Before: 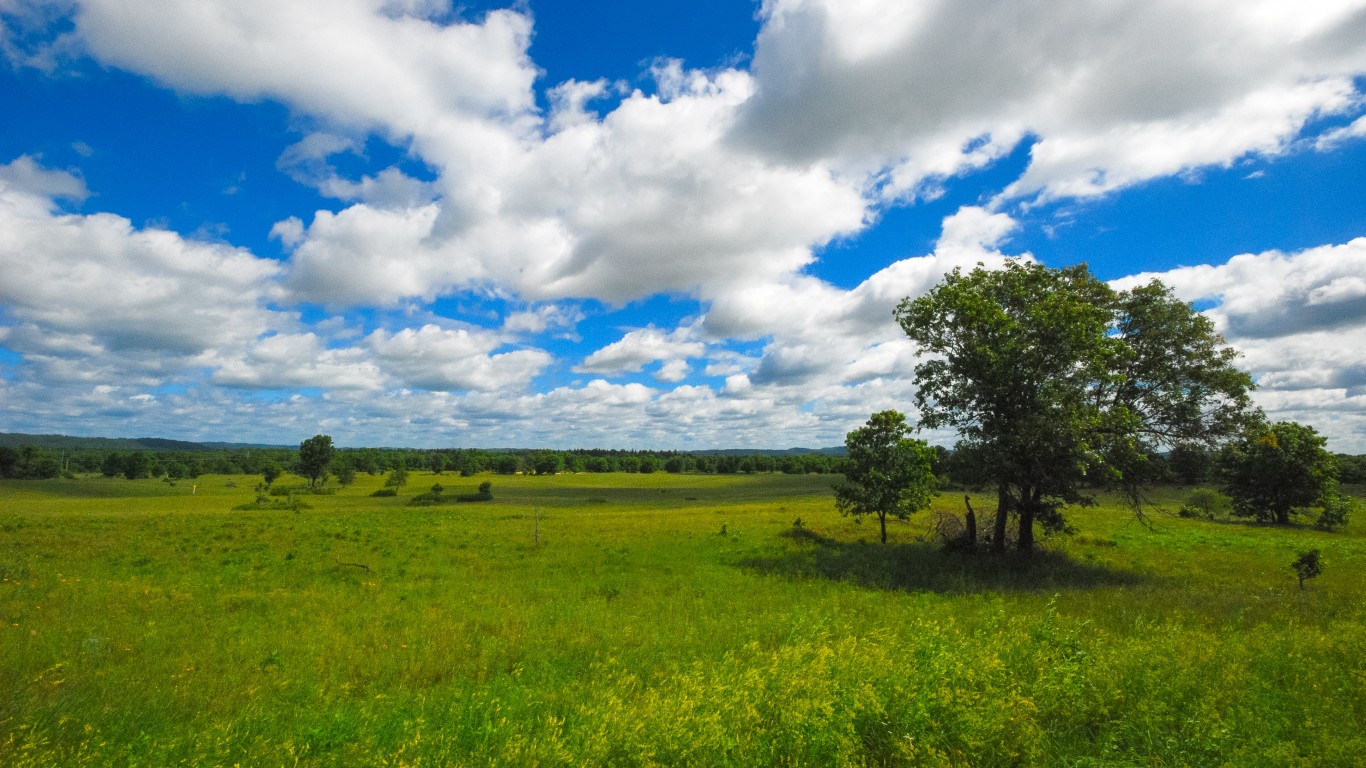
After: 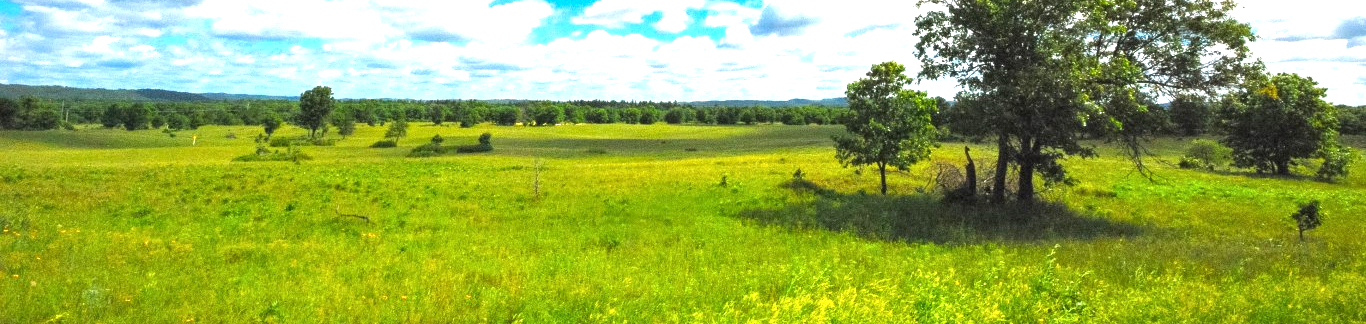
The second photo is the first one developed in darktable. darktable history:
contrast equalizer: octaves 7, y [[0.6 ×6], [0.55 ×6], [0 ×6], [0 ×6], [0 ×6]], mix 0.292
exposure: black level correction 0, exposure 1.438 EV, compensate highlight preservation false
crop: top 45.534%, bottom 12.238%
